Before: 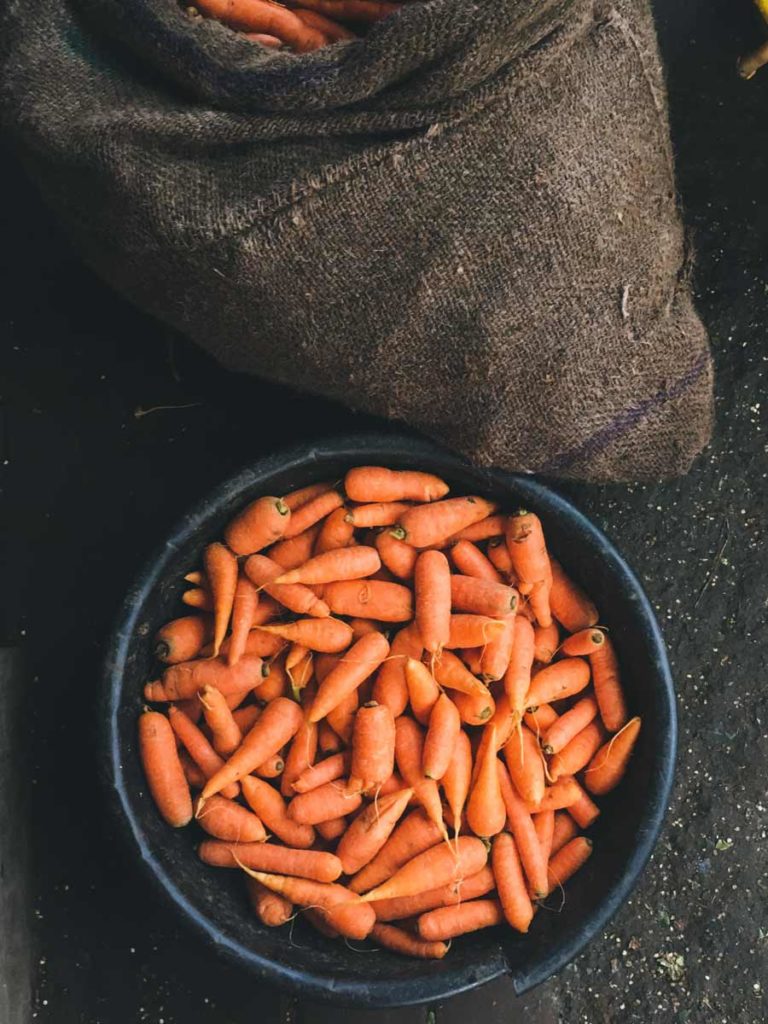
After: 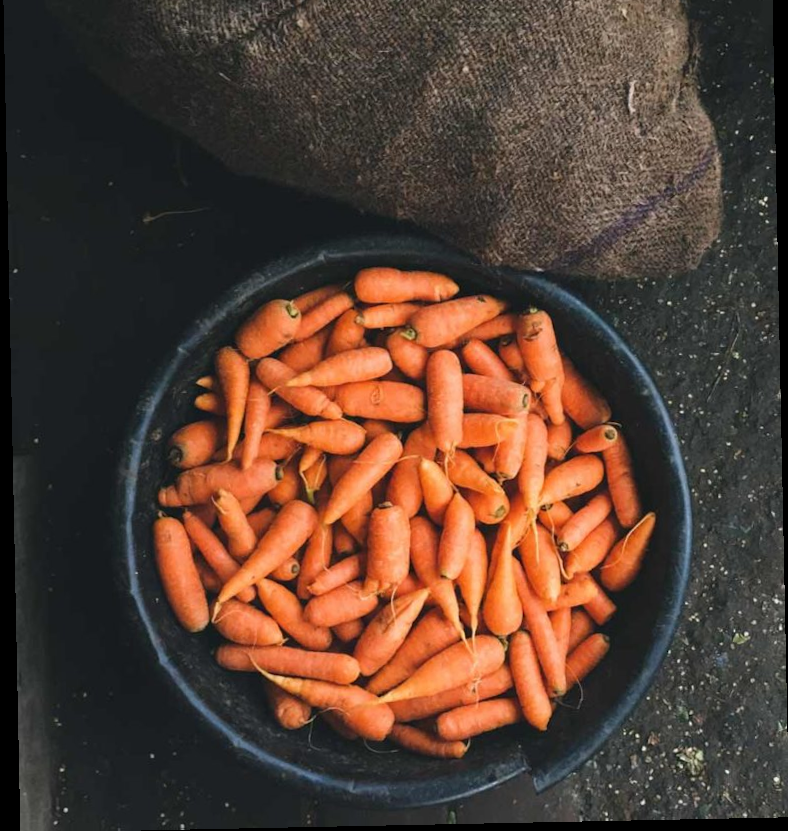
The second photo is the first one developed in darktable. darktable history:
rotate and perspective: rotation -1.17°, automatic cropping off
crop and rotate: top 19.998%
